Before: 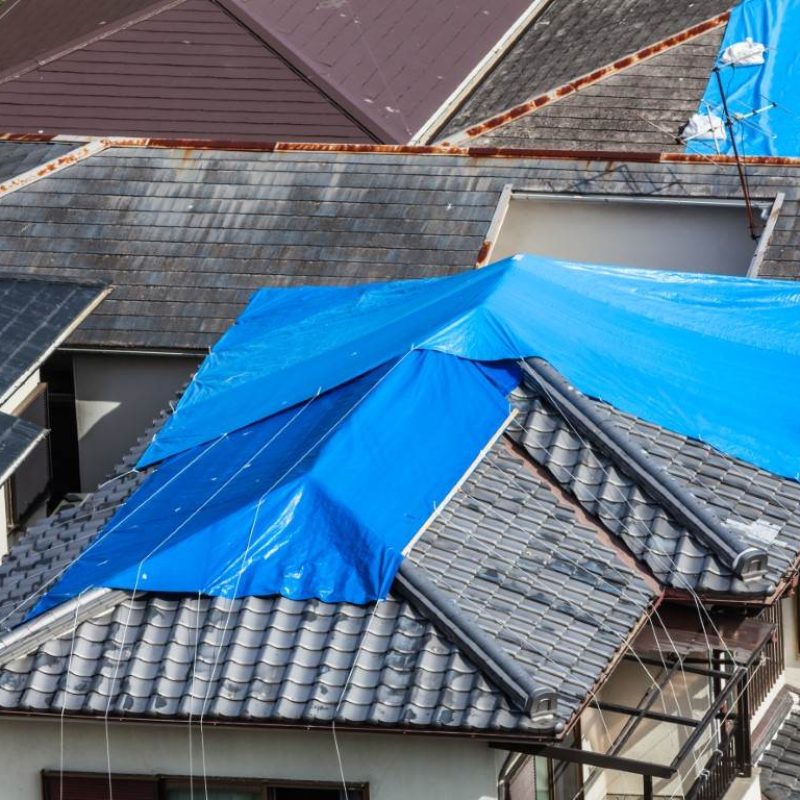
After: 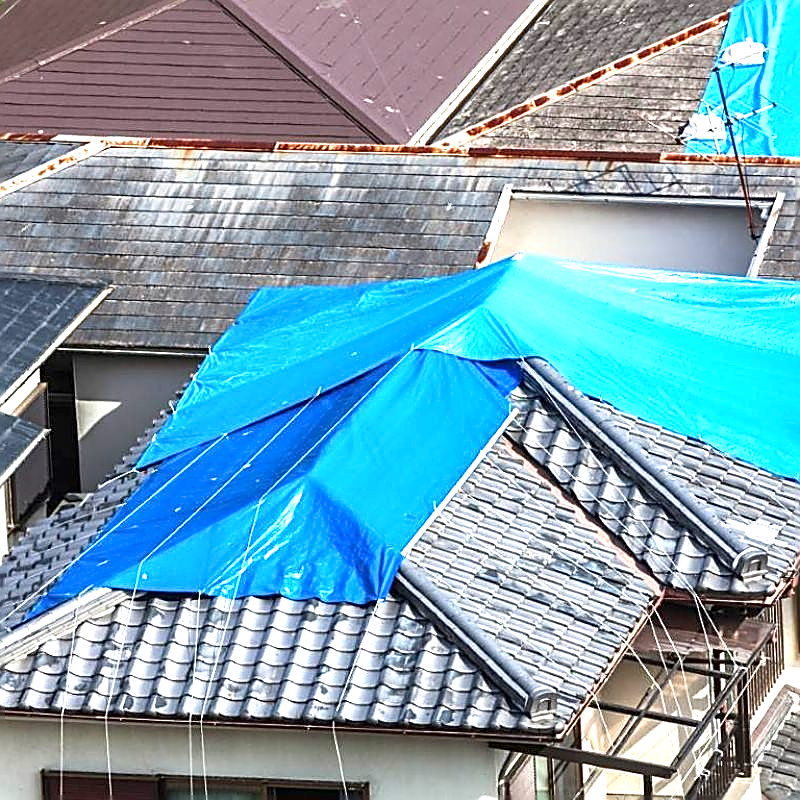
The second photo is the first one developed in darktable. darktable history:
sharpen: radius 1.685, amount 1.294
exposure: black level correction 0, exposure 1.1 EV, compensate exposure bias true, compensate highlight preservation false
local contrast: mode bilateral grid, contrast 100, coarseness 100, detail 108%, midtone range 0.2
